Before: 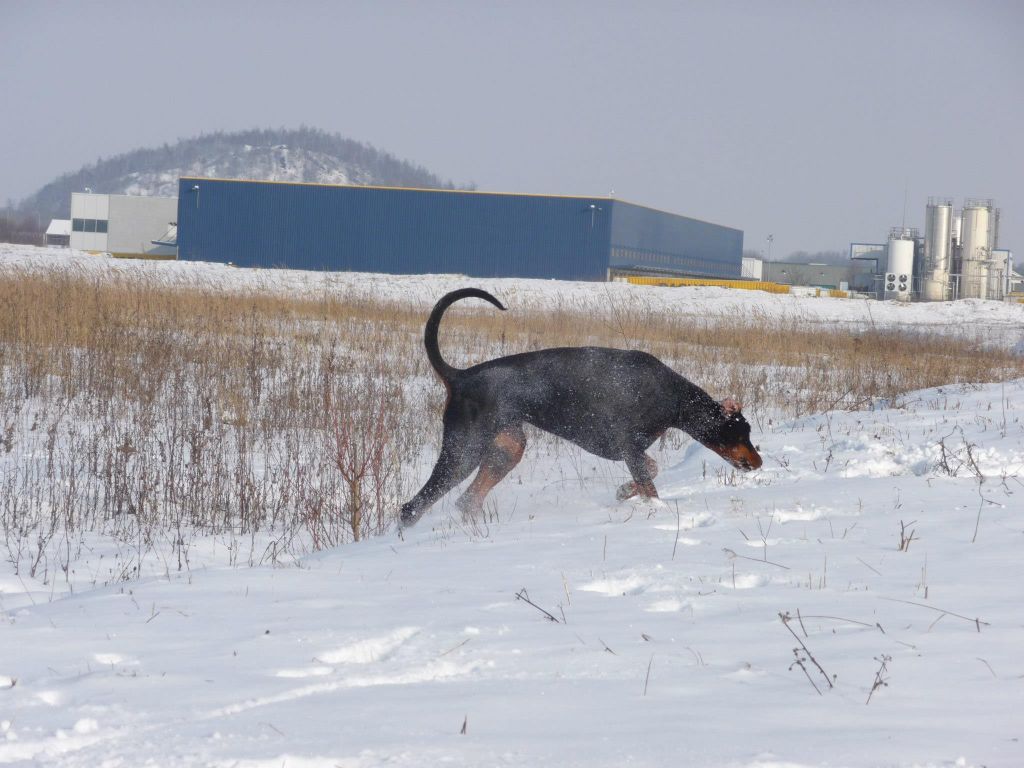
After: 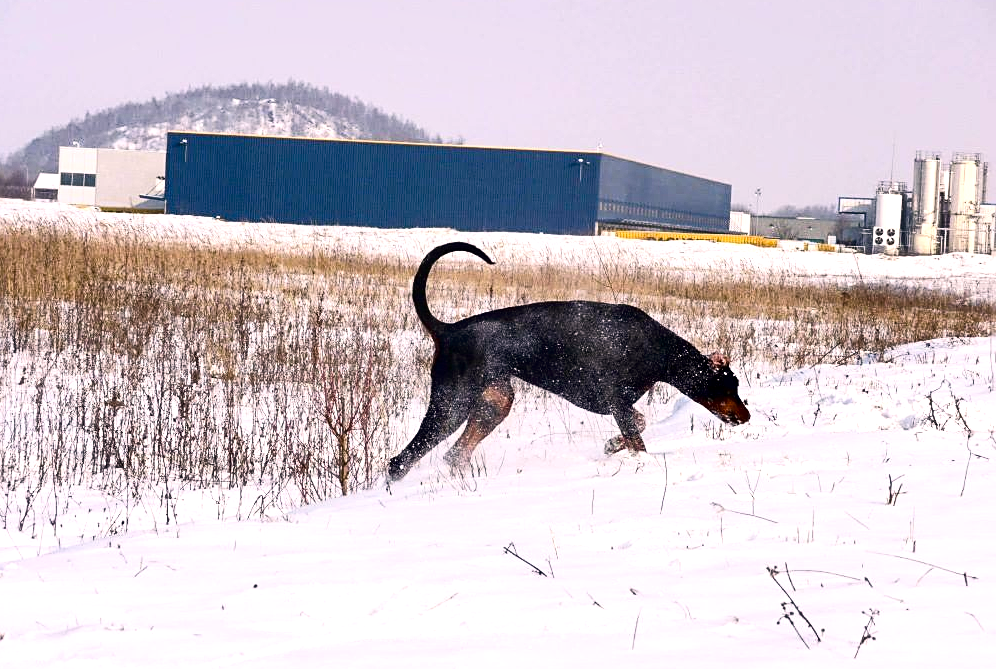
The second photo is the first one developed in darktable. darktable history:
crop: left 1.187%, top 6.095%, right 1.475%, bottom 6.753%
color correction: highlights a* 8.03, highlights b* 4.42
local contrast: highlights 101%, shadows 103%, detail 120%, midtone range 0.2
color balance rgb: power › luminance -8.758%, linear chroma grading › shadows 31.673%, linear chroma grading › global chroma -2.279%, linear chroma grading › mid-tones 3.563%, perceptual saturation grading › global saturation 15.609%, perceptual saturation grading › highlights -19.372%, perceptual saturation grading › shadows 19.287%, perceptual brilliance grading › highlights 9.734%, perceptual brilliance grading › mid-tones 4.783%, global vibrance 20%
sharpen: on, module defaults
tone equalizer: -8 EV -0.439 EV, -7 EV -0.414 EV, -6 EV -0.361 EV, -5 EV -0.24 EV, -3 EV 0.204 EV, -2 EV 0.319 EV, -1 EV 0.407 EV, +0 EV 0.444 EV, edges refinement/feathering 500, mask exposure compensation -1.57 EV, preserve details no
tone curve: curves: ch0 [(0, 0) (0.003, 0.008) (0.011, 0.008) (0.025, 0.011) (0.044, 0.017) (0.069, 0.026) (0.1, 0.039) (0.136, 0.054) (0.177, 0.093) (0.224, 0.15) (0.277, 0.21) (0.335, 0.285) (0.399, 0.366) (0.468, 0.462) (0.543, 0.564) (0.623, 0.679) (0.709, 0.79) (0.801, 0.883) (0.898, 0.95) (1, 1)], color space Lab, independent channels, preserve colors none
shadows and highlights: shadows 31.82, highlights -31.45, soften with gaussian
